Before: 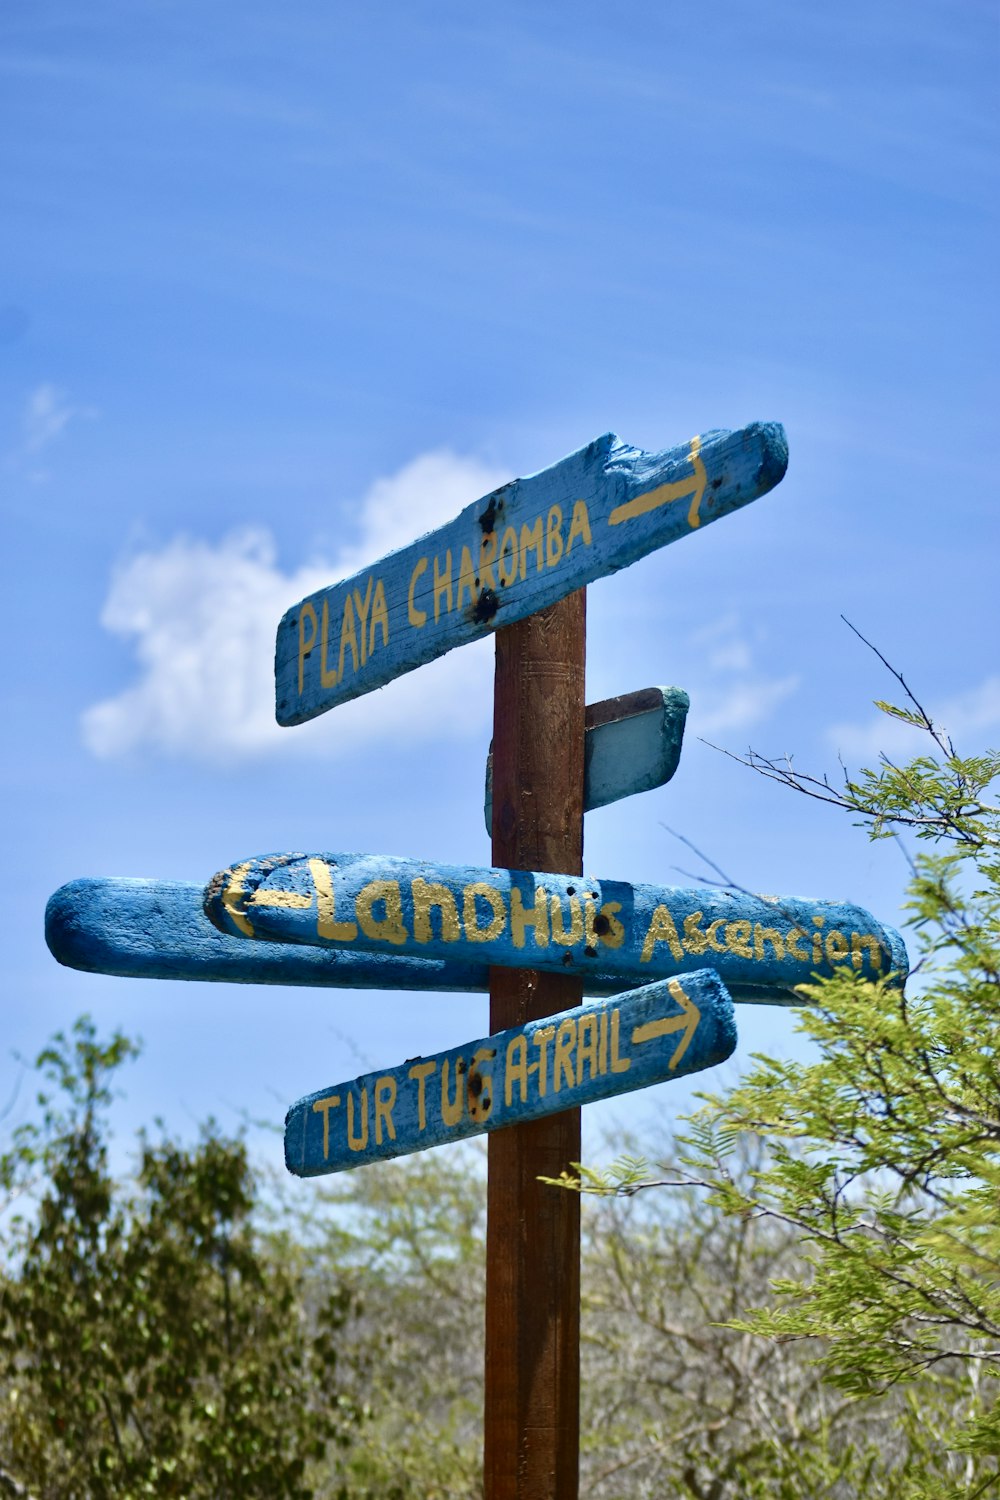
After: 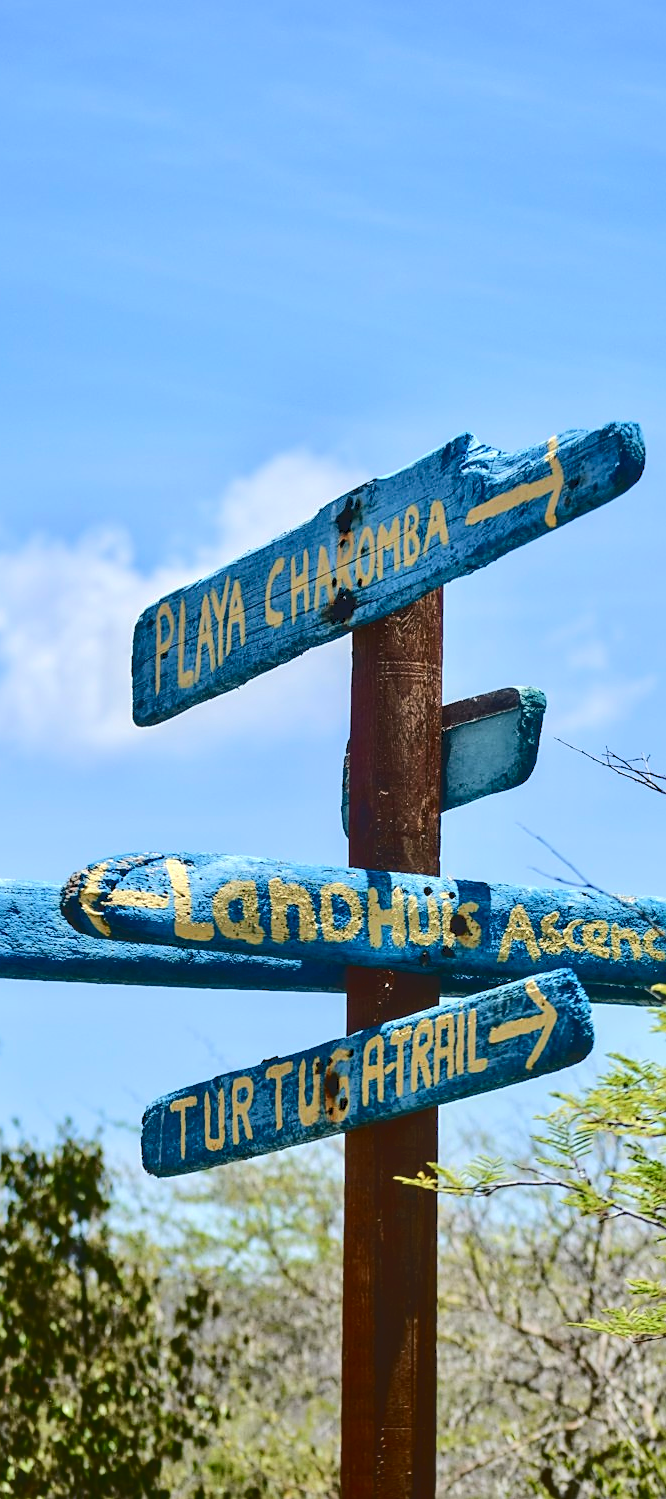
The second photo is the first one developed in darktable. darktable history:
local contrast: on, module defaults
crop and rotate: left 14.306%, right 19.065%
tone curve: curves: ch0 [(0, 0) (0.003, 0.117) (0.011, 0.115) (0.025, 0.116) (0.044, 0.116) (0.069, 0.112) (0.1, 0.113) (0.136, 0.127) (0.177, 0.148) (0.224, 0.191) (0.277, 0.249) (0.335, 0.363) (0.399, 0.479) (0.468, 0.589) (0.543, 0.664) (0.623, 0.733) (0.709, 0.799) (0.801, 0.852) (0.898, 0.914) (1, 1)], color space Lab, independent channels, preserve colors none
sharpen: on, module defaults
tone equalizer: edges refinement/feathering 500, mask exposure compensation -1.57 EV, preserve details no
